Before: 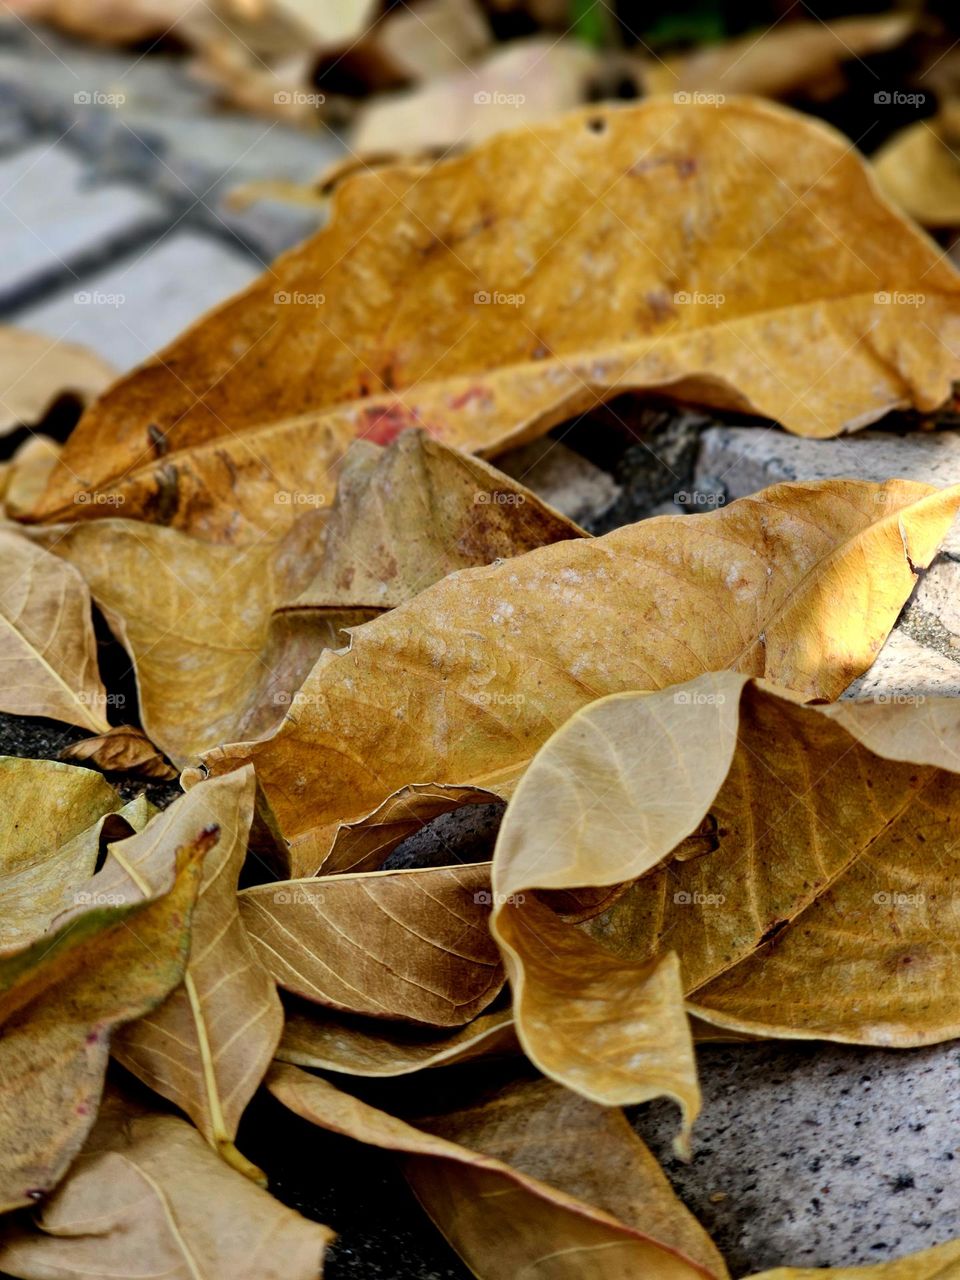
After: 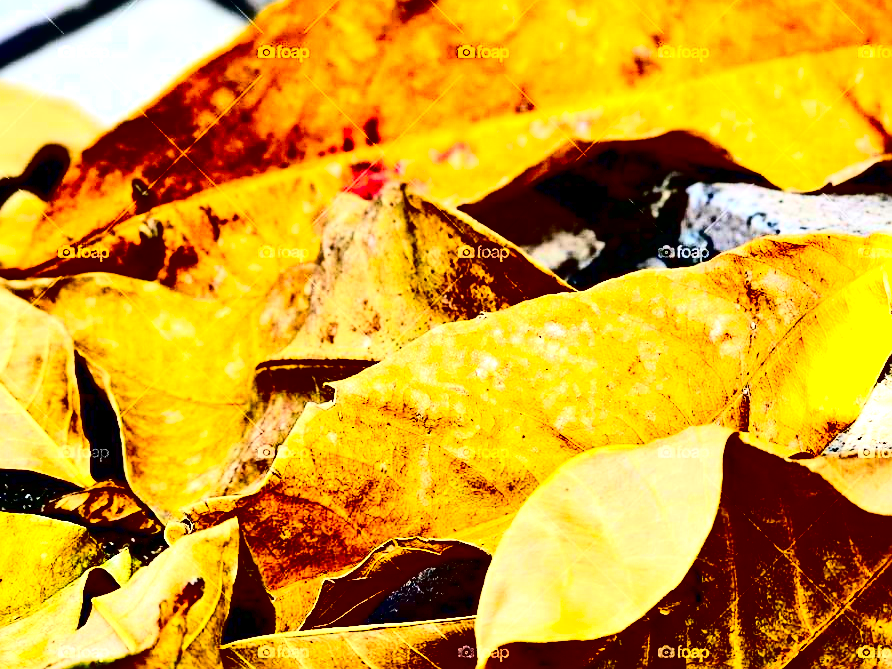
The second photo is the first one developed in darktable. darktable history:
contrast brightness saturation: contrast 0.77, brightness -1, saturation 1
crop: left 1.744%, top 19.225%, right 5.069%, bottom 28.357%
sharpen: on, module defaults
exposure: black level correction 0, exposure 1.2 EV, compensate exposure bias true, compensate highlight preservation false
